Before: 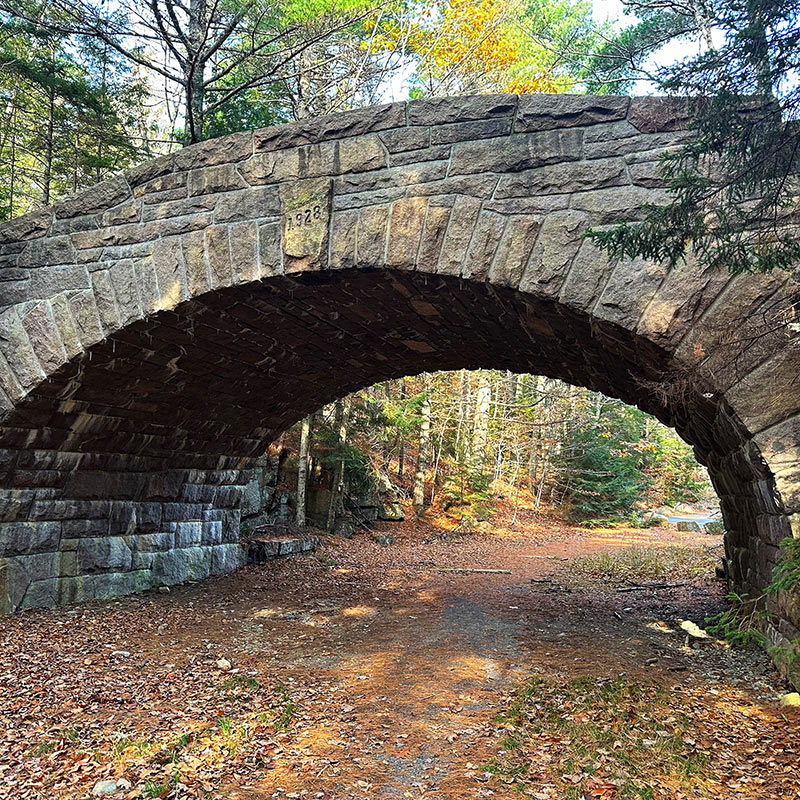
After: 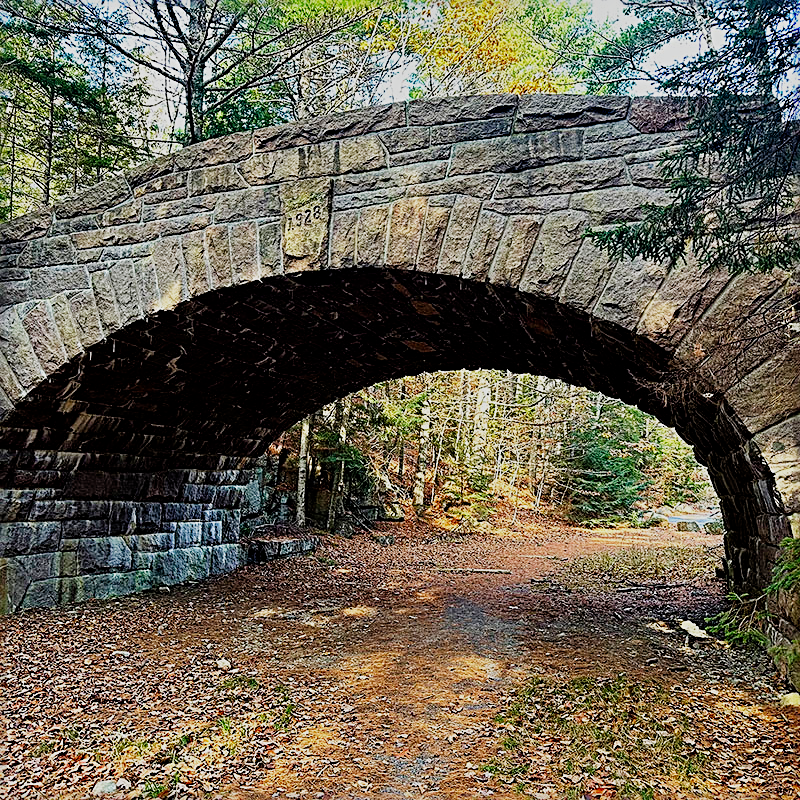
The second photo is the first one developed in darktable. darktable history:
sharpen: radius 2.549, amount 0.647
exposure: compensate exposure bias true, compensate highlight preservation false
filmic rgb: middle gray luminance 29.23%, black relative exposure -10.39 EV, white relative exposure 5.48 EV, threshold 5.97 EV, target black luminance 0%, hardness 3.94, latitude 2.18%, contrast 1.121, highlights saturation mix 3.51%, shadows ↔ highlights balance 14.59%, preserve chrominance no, color science v4 (2020), contrast in shadows soft, enable highlight reconstruction true
shadows and highlights: shadows 20.97, highlights -80.92, soften with gaussian
velvia: on, module defaults
